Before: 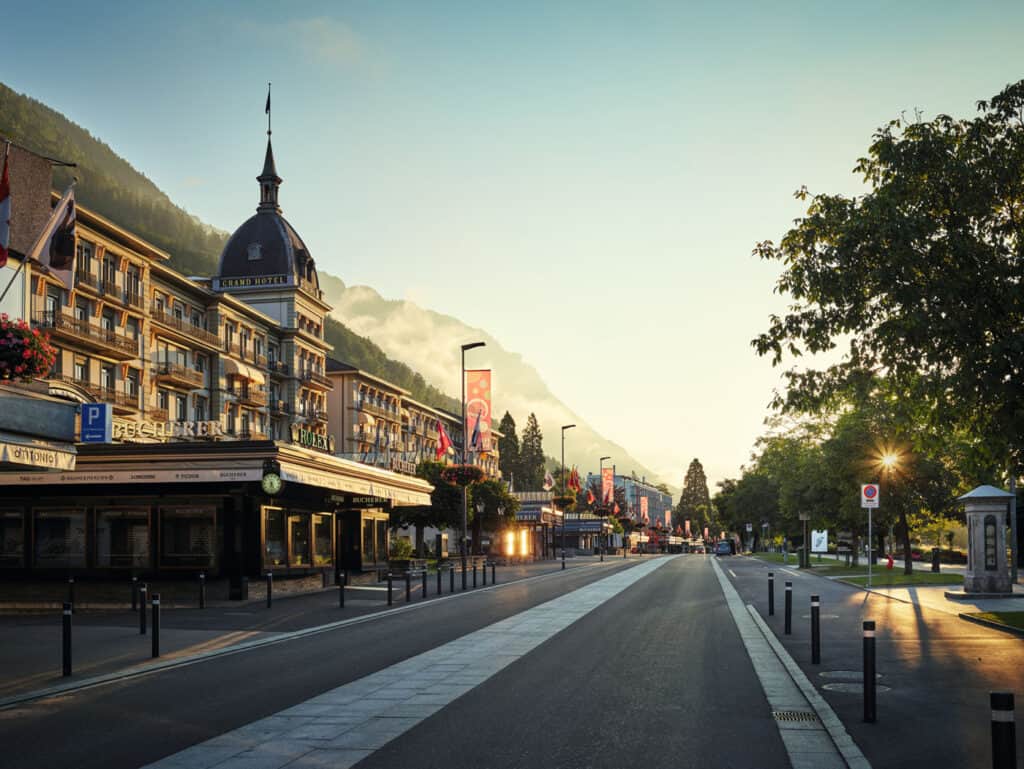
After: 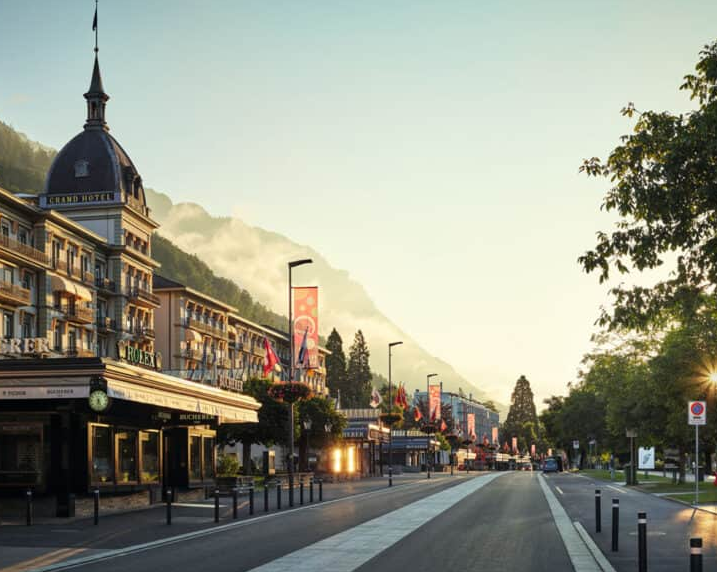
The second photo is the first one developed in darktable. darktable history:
crop and rotate: left 16.924%, top 10.88%, right 13.054%, bottom 14.646%
